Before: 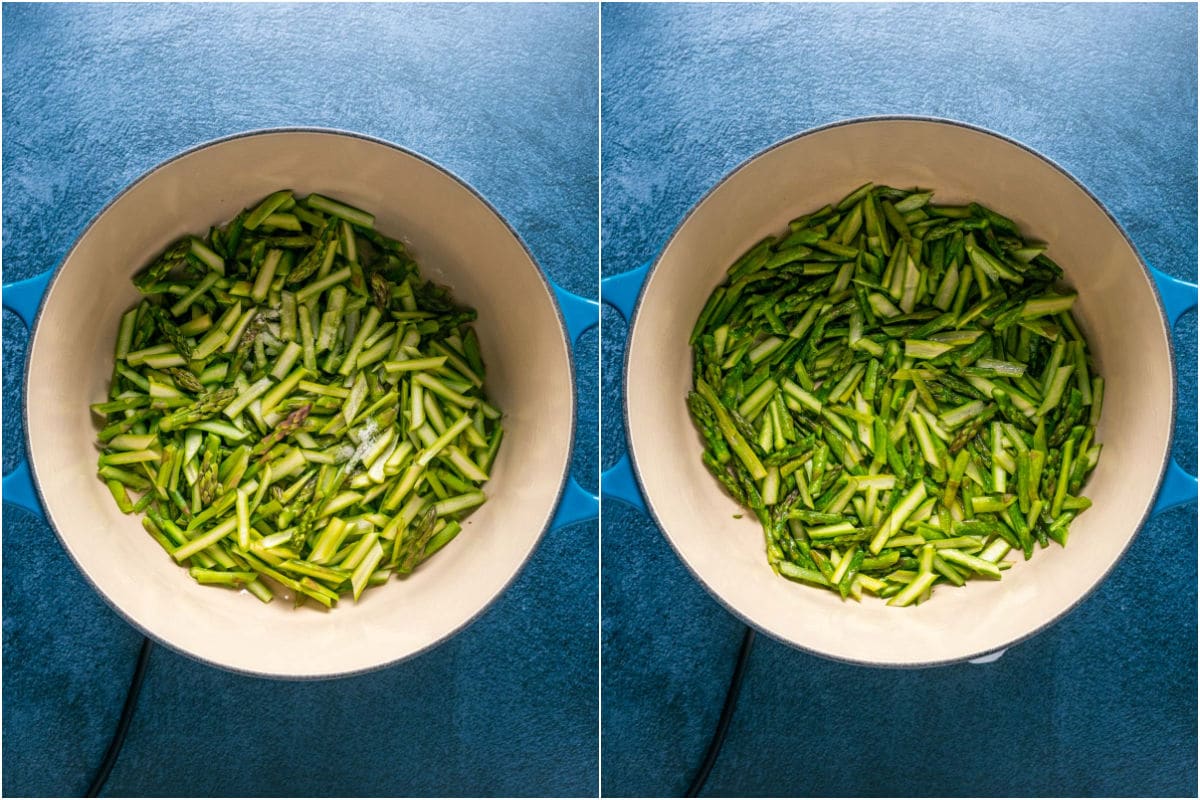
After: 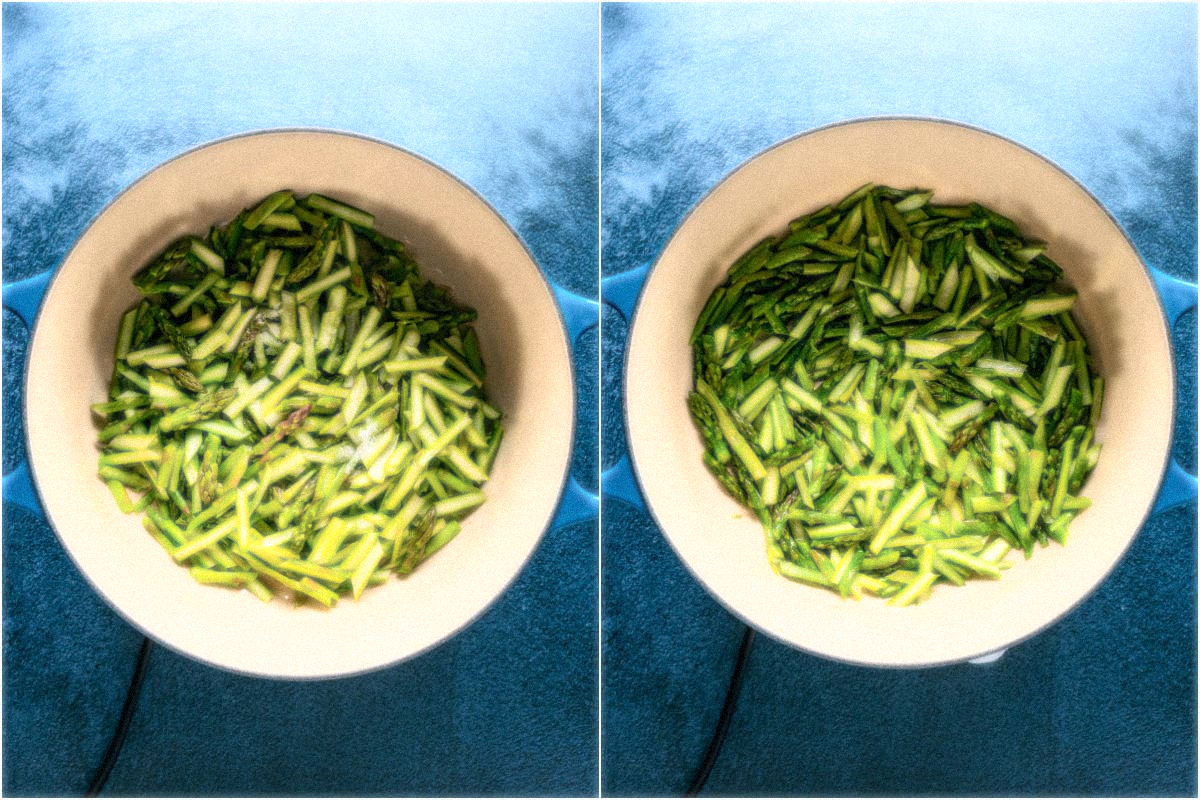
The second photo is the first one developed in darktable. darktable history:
grain: mid-tones bias 0%
bloom: size 0%, threshold 54.82%, strength 8.31%
